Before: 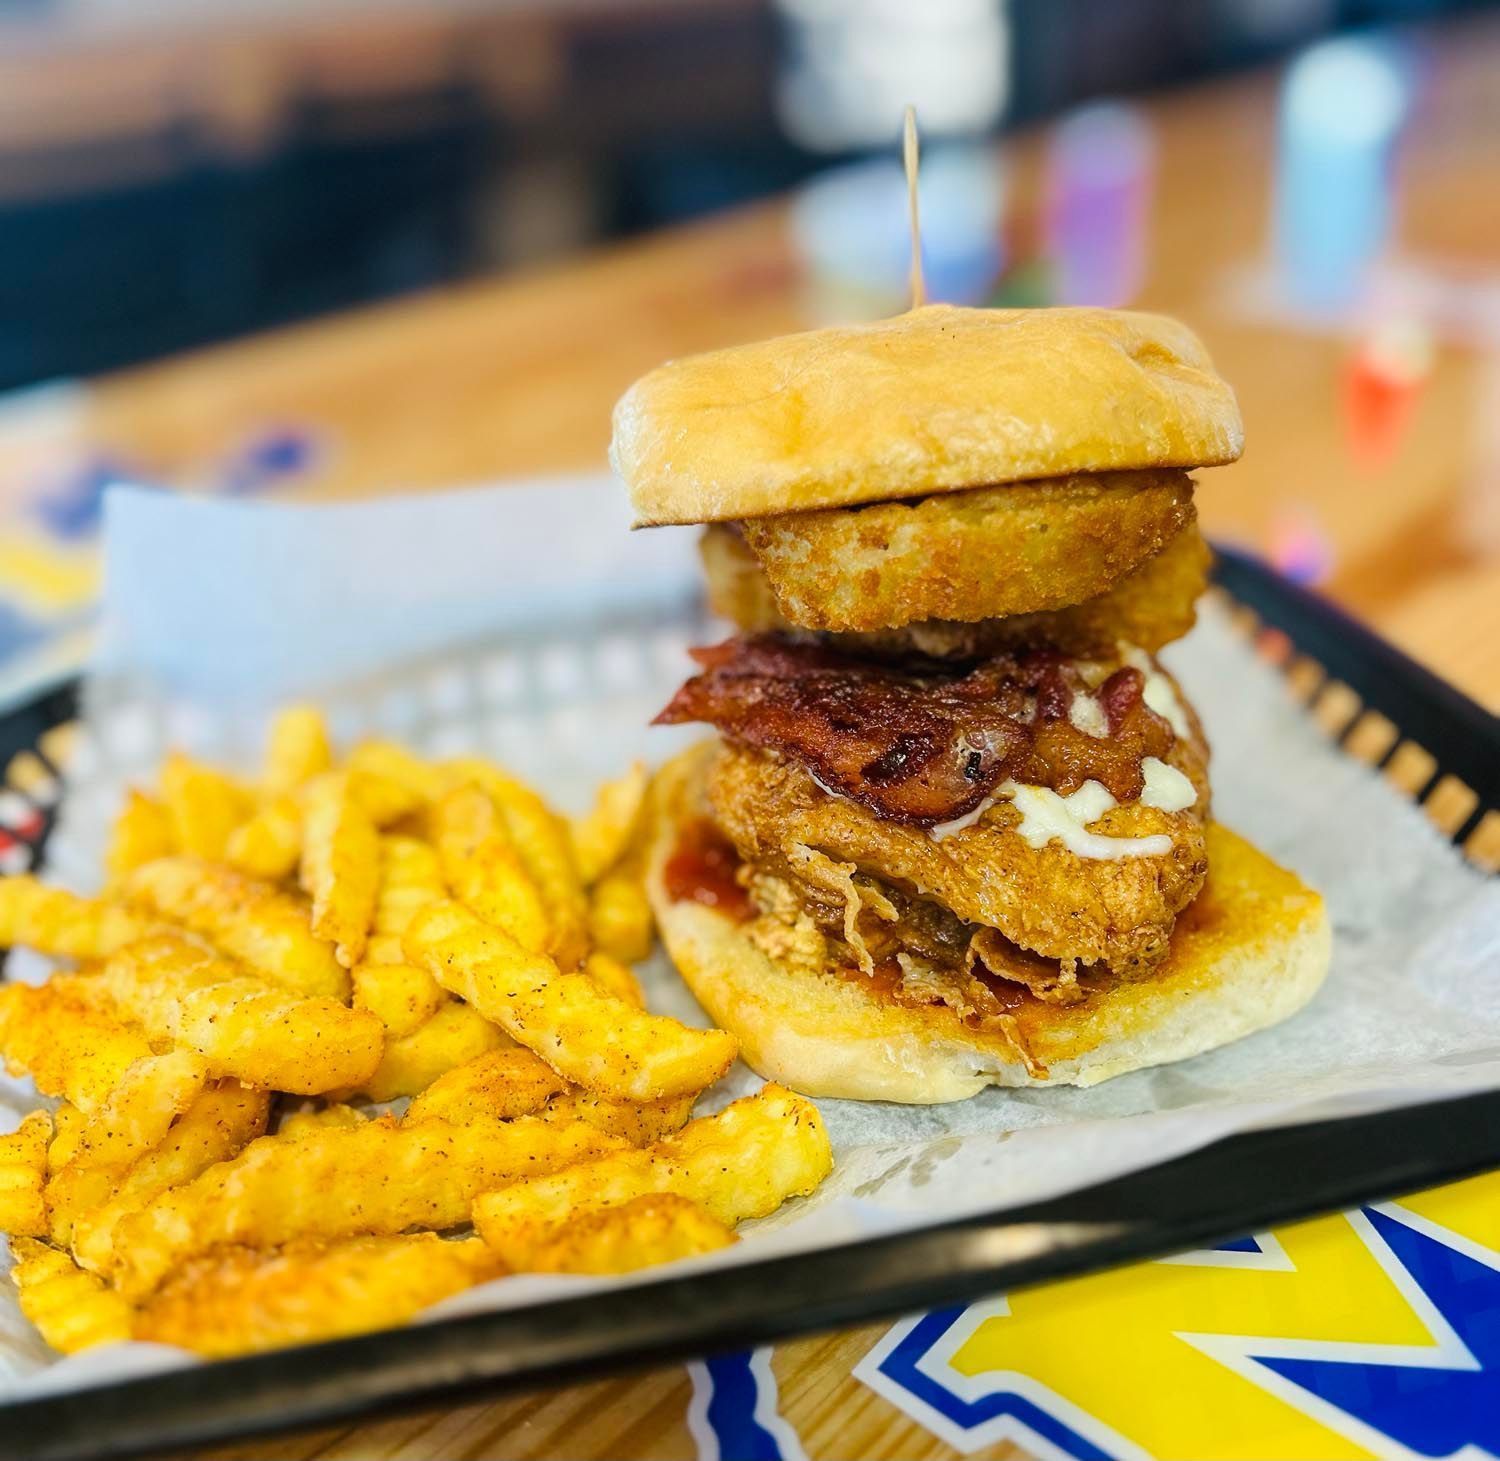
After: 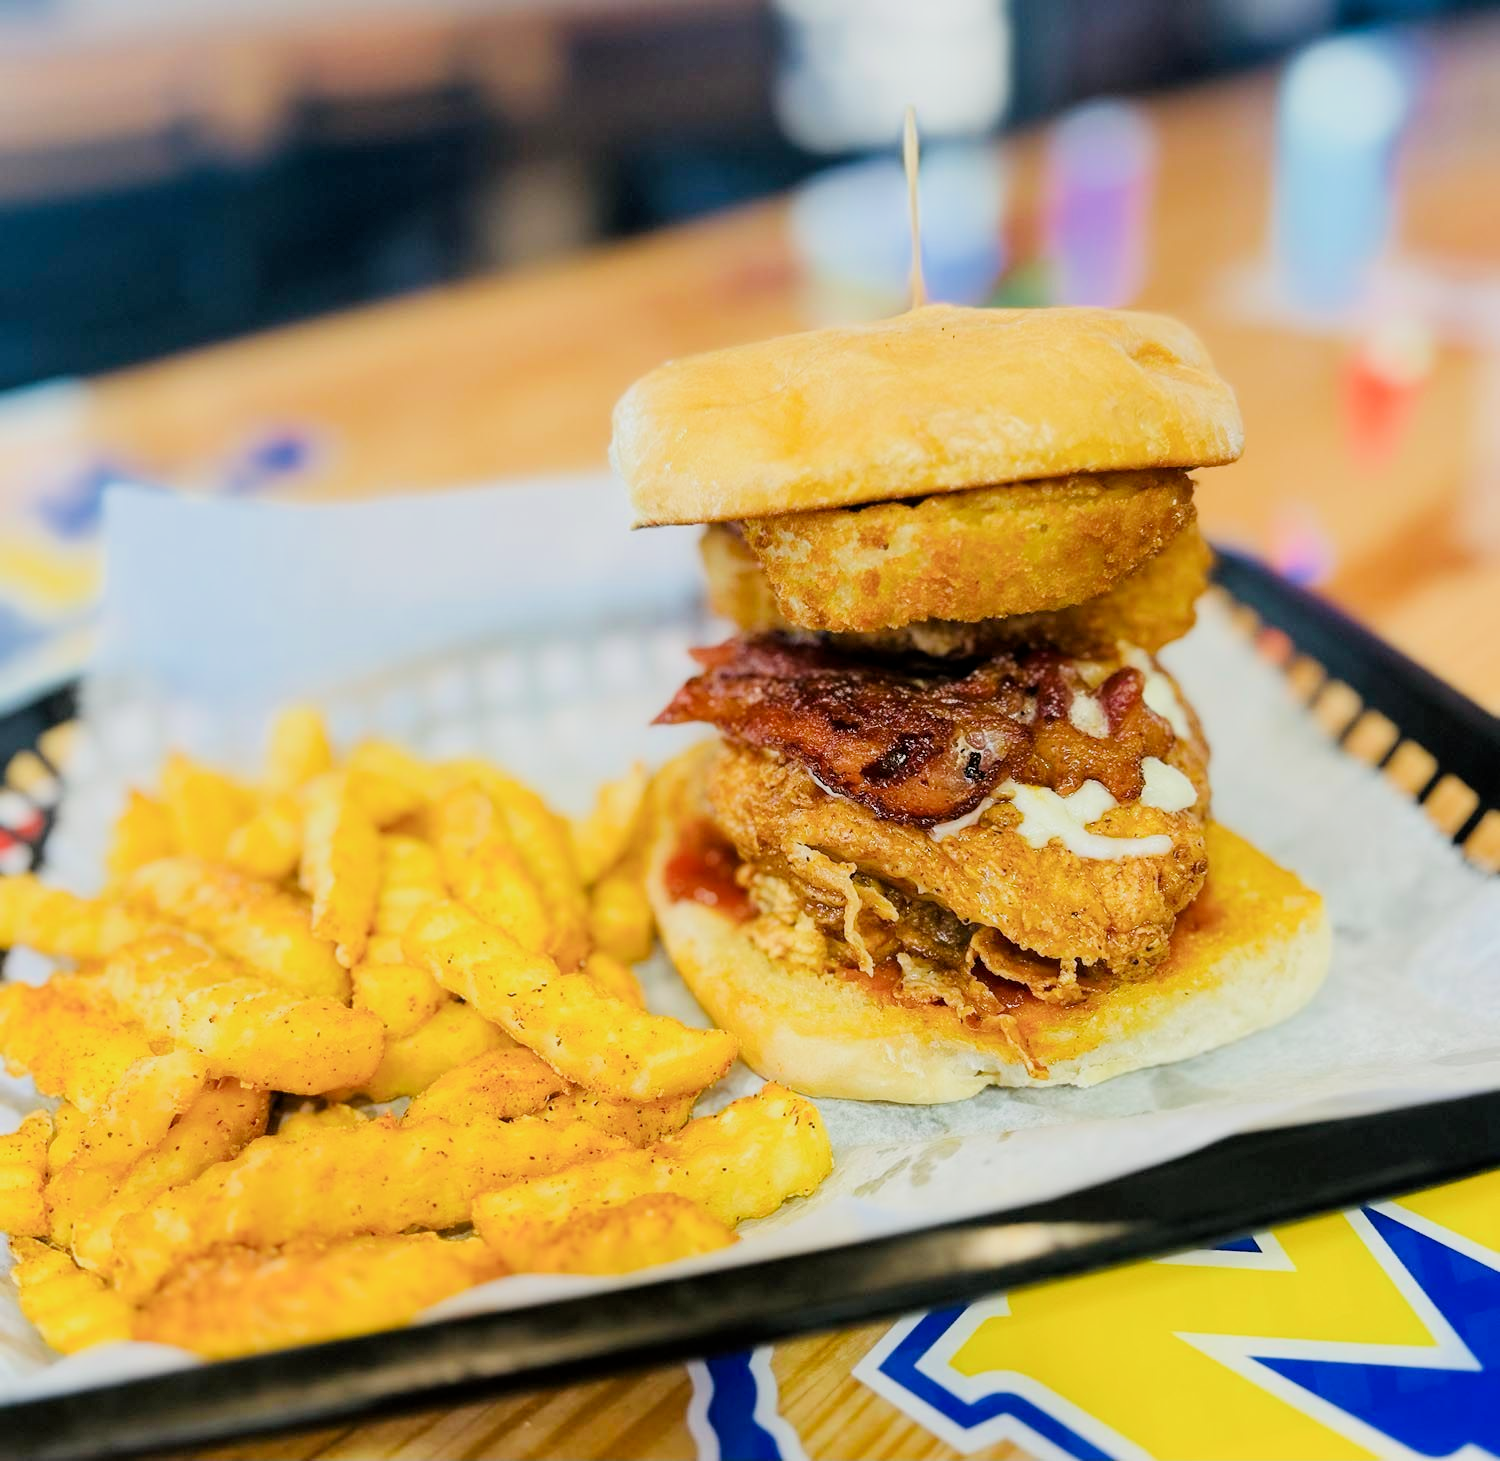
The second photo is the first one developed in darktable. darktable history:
filmic rgb: black relative exposure -7.65 EV, white relative exposure 4.56 EV, hardness 3.61
white balance: emerald 1
exposure: black level correction 0.001, exposure 0.675 EV, compensate highlight preservation false
